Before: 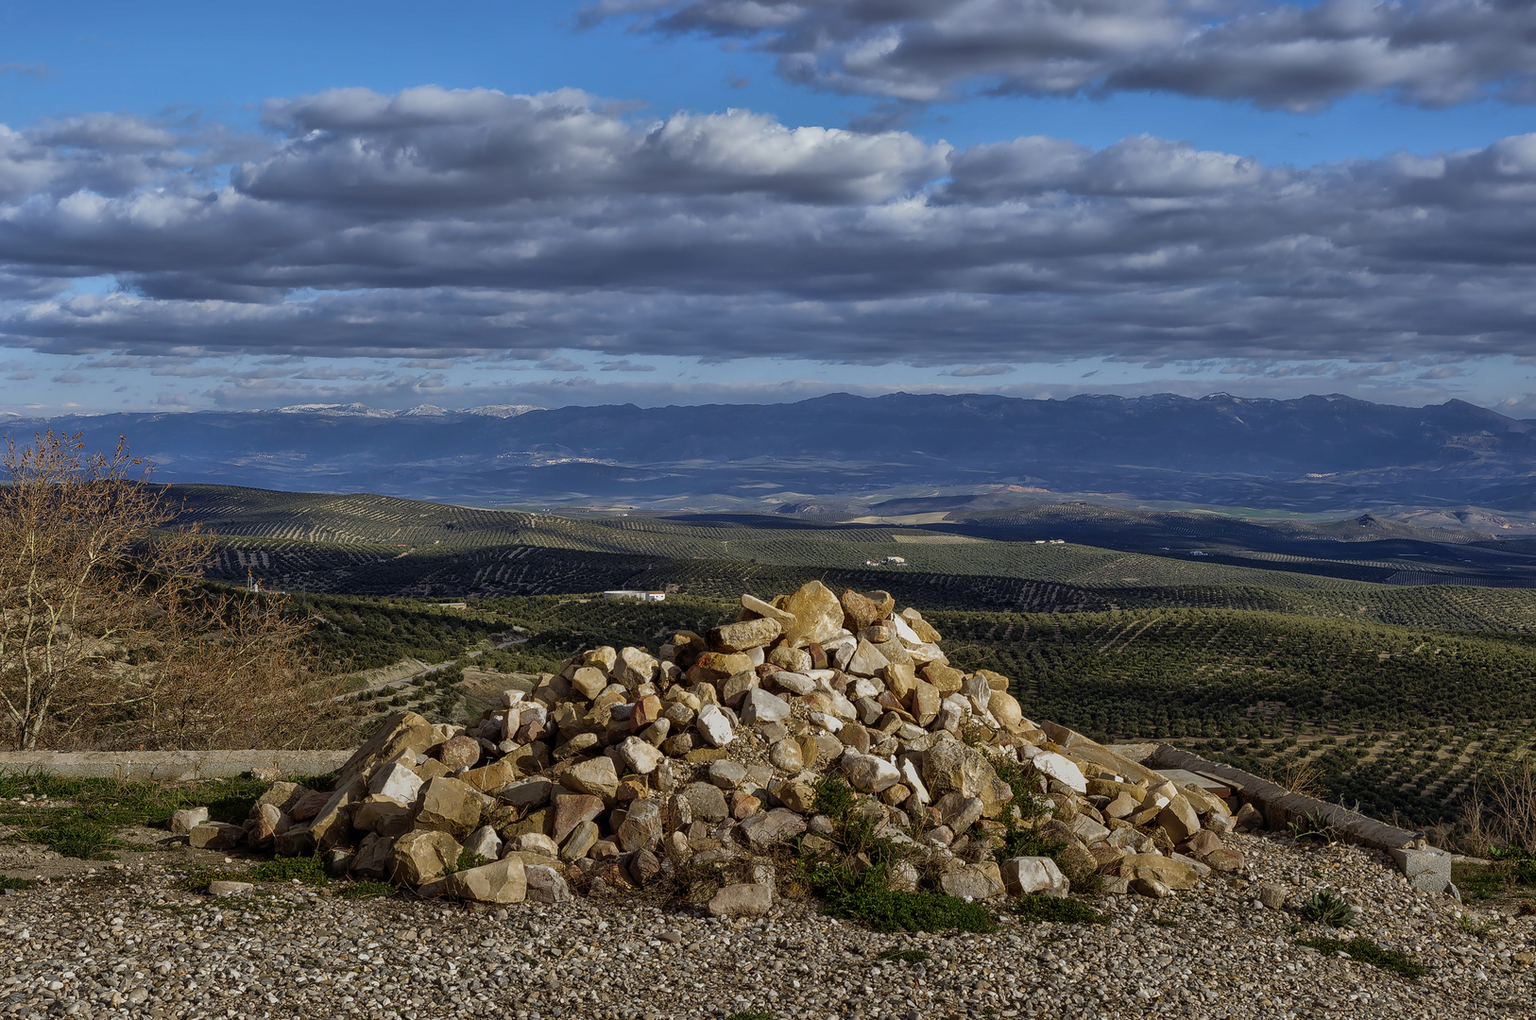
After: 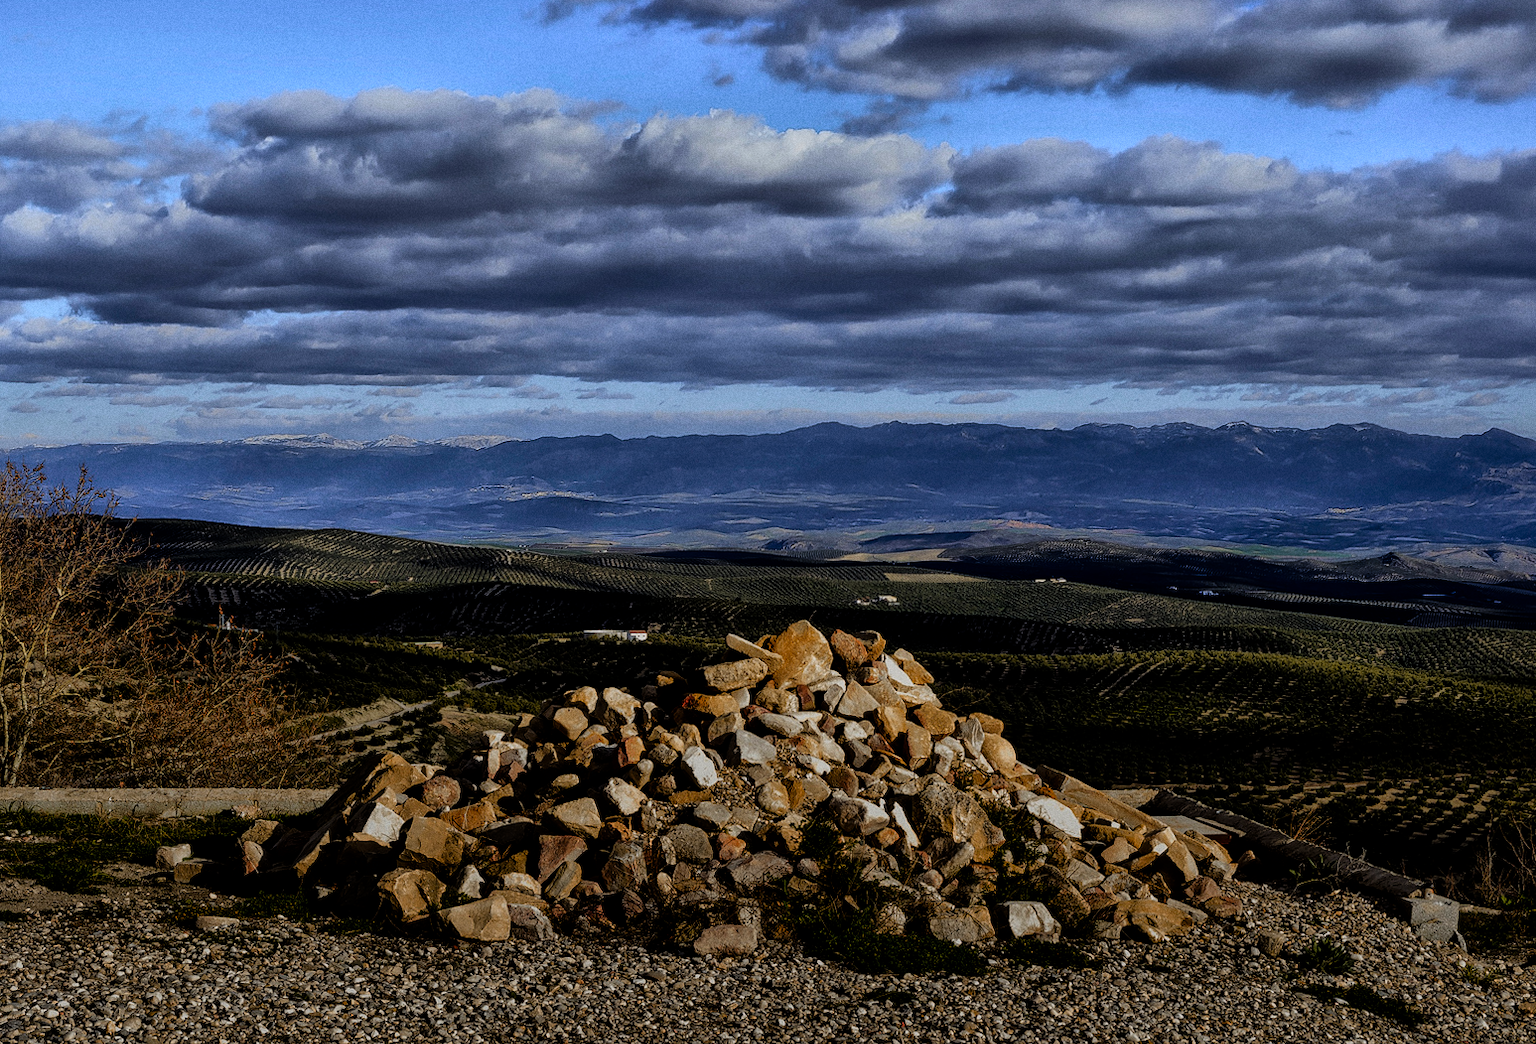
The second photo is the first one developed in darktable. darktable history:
tone equalizer: on, module defaults
grain: on, module defaults
filmic rgb: black relative exposure -5.42 EV, white relative exposure 2.85 EV, dynamic range scaling -37.73%, hardness 4, contrast 1.605, highlights saturation mix -0.93%
exposure: black level correction 0.009, exposure -0.637 EV, compensate highlight preservation false
local contrast: mode bilateral grid, contrast 10, coarseness 25, detail 115%, midtone range 0.2
rotate and perspective: rotation 0.074°, lens shift (vertical) 0.096, lens shift (horizontal) -0.041, crop left 0.043, crop right 0.952, crop top 0.024, crop bottom 0.979
shadows and highlights: shadows 43.06, highlights 6.94
color zones: curves: ch0 [(0.473, 0.374) (0.742, 0.784)]; ch1 [(0.354, 0.737) (0.742, 0.705)]; ch2 [(0.318, 0.421) (0.758, 0.532)]
